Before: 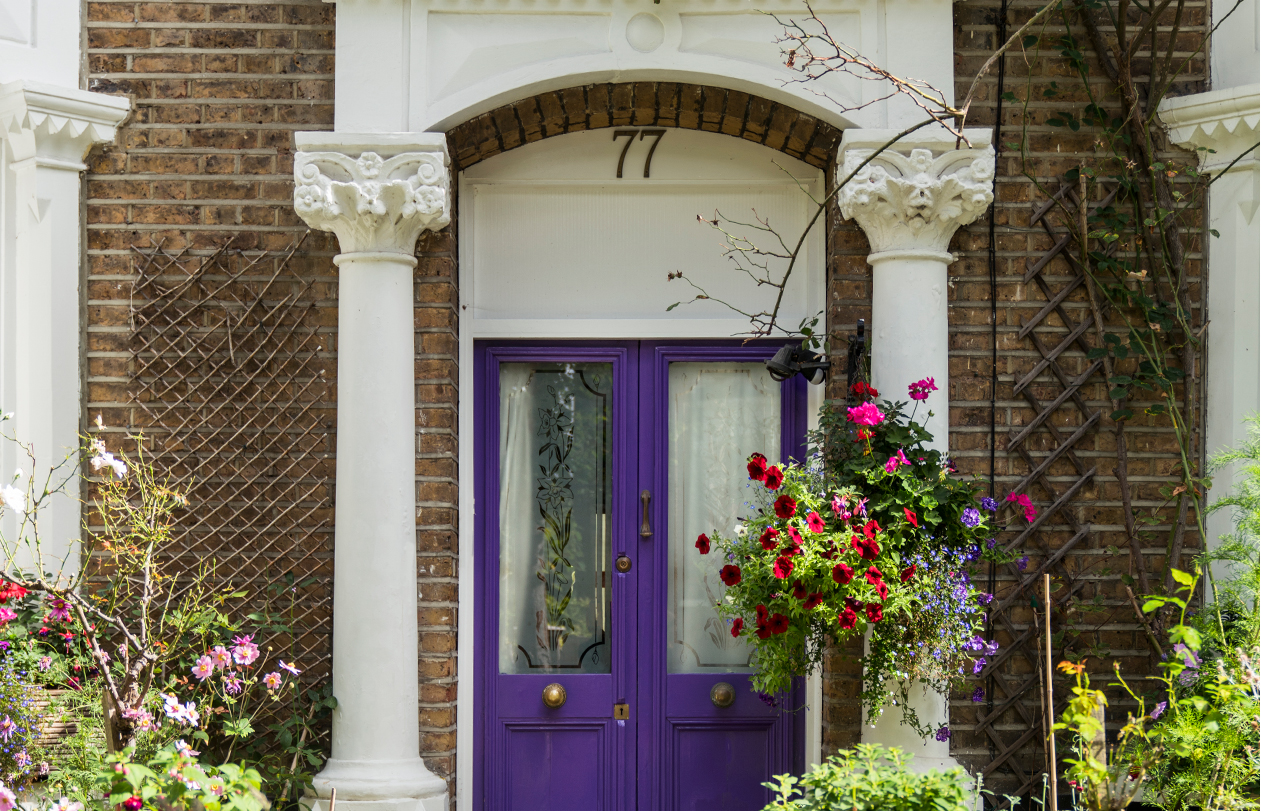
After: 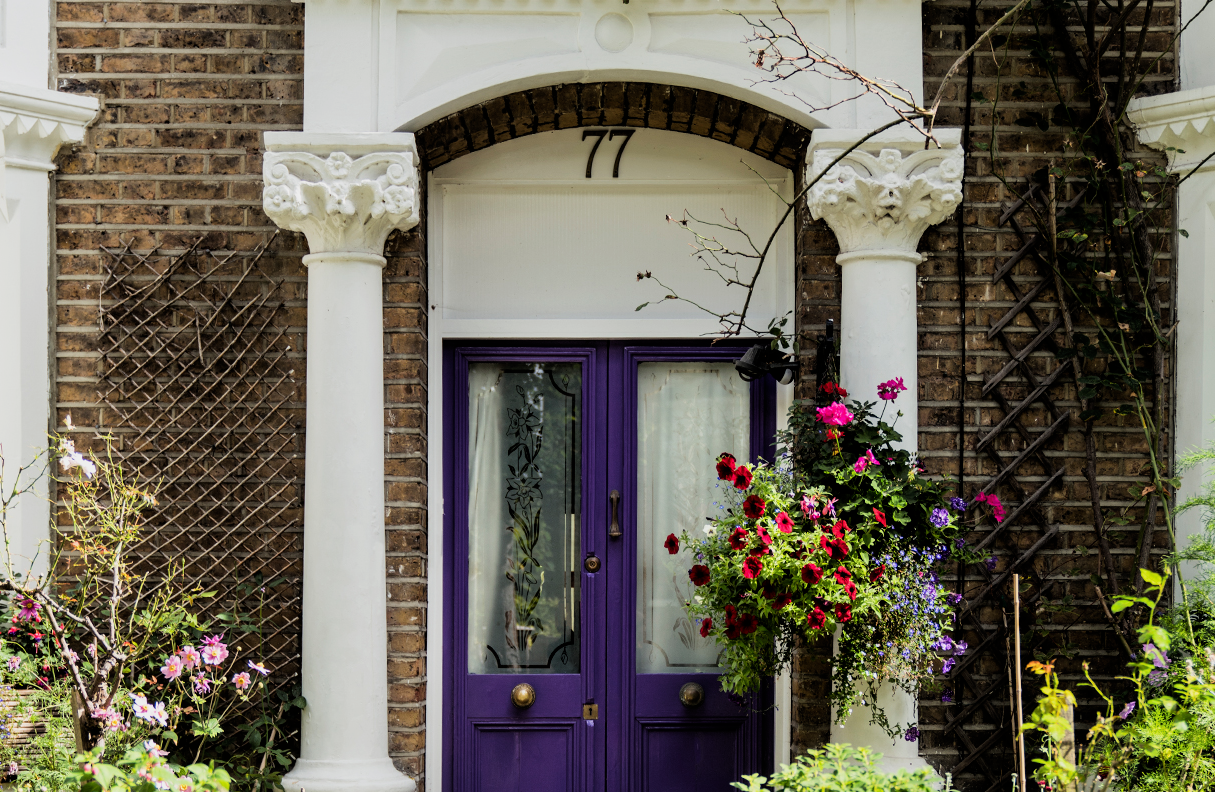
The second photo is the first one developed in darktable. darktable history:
filmic rgb: black relative exposure -5 EV, white relative exposure 3.2 EV, hardness 3.42, contrast 1.2, highlights saturation mix -50%
white balance: red 1, blue 1
crop and rotate: left 2.536%, right 1.107%, bottom 2.246%
